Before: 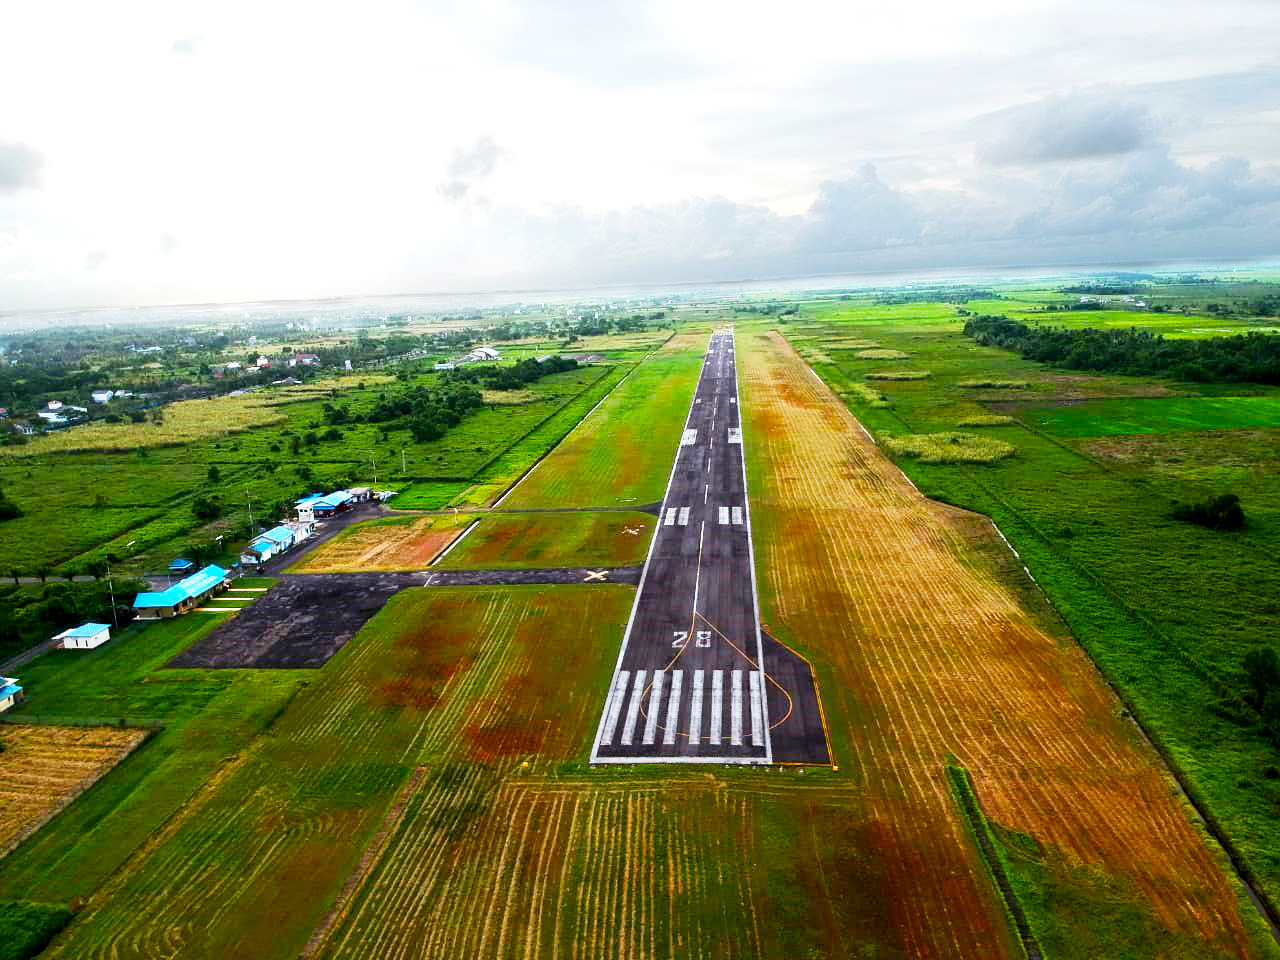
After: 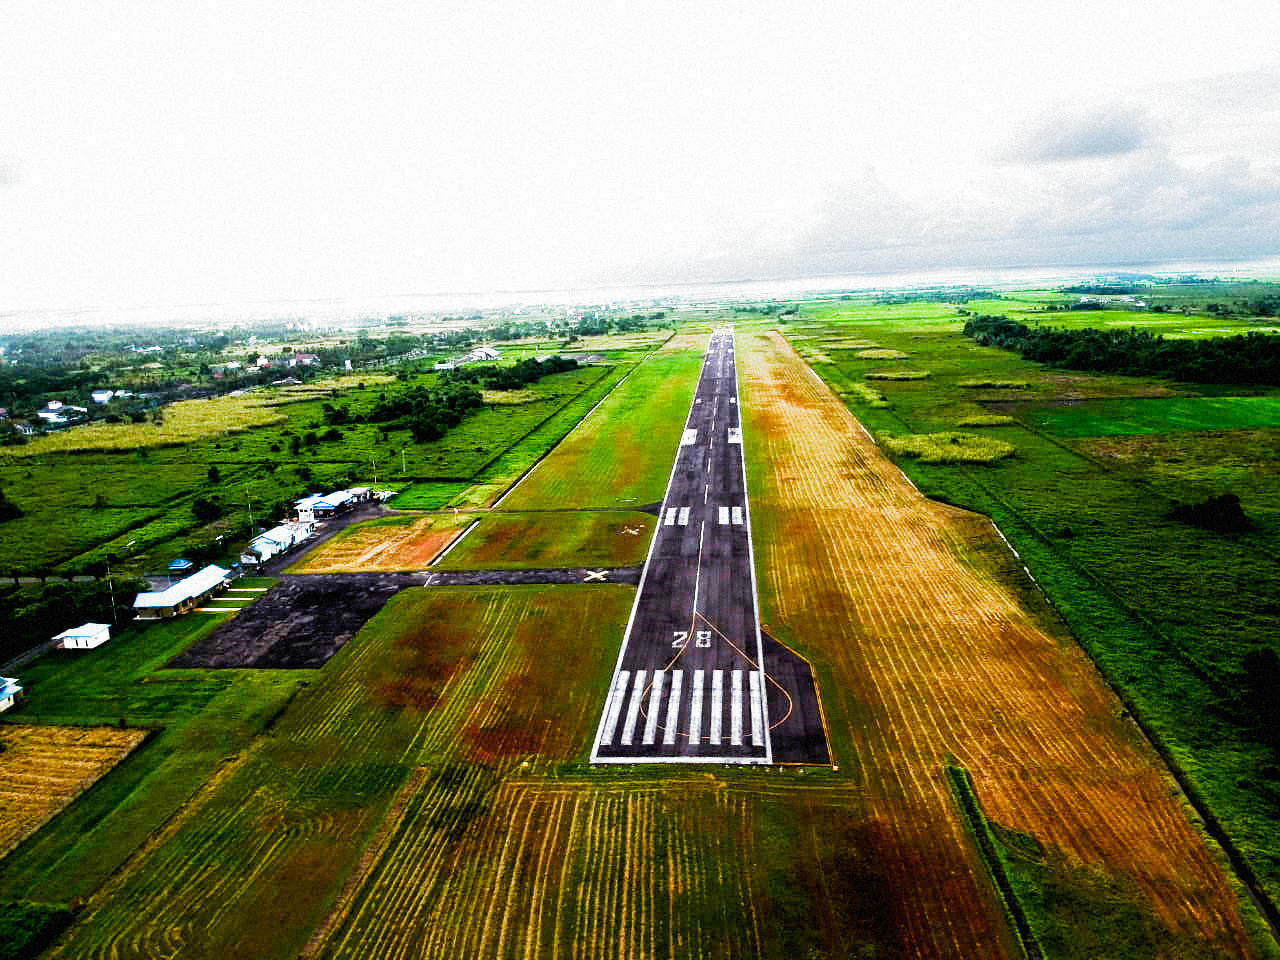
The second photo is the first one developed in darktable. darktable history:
grain: mid-tones bias 0%
filmic rgb: black relative exposure -8.2 EV, white relative exposure 2.2 EV, threshold 3 EV, hardness 7.11, latitude 75%, contrast 1.325, highlights saturation mix -2%, shadows ↔ highlights balance 30%, preserve chrominance RGB euclidean norm, color science v5 (2021), contrast in shadows safe, contrast in highlights safe, enable highlight reconstruction true
color balance rgb: perceptual saturation grading › global saturation 20%, global vibrance 20%
